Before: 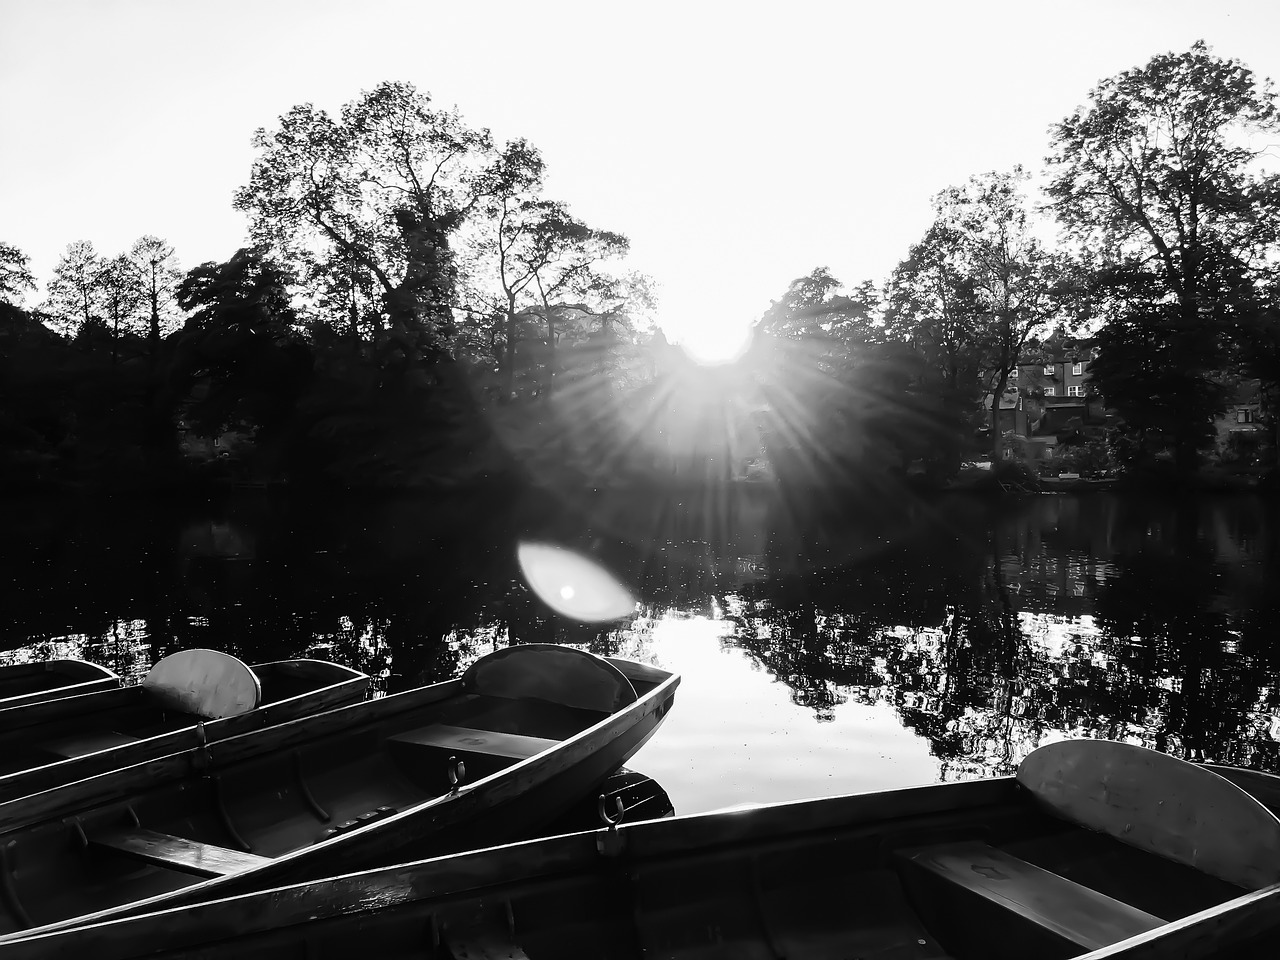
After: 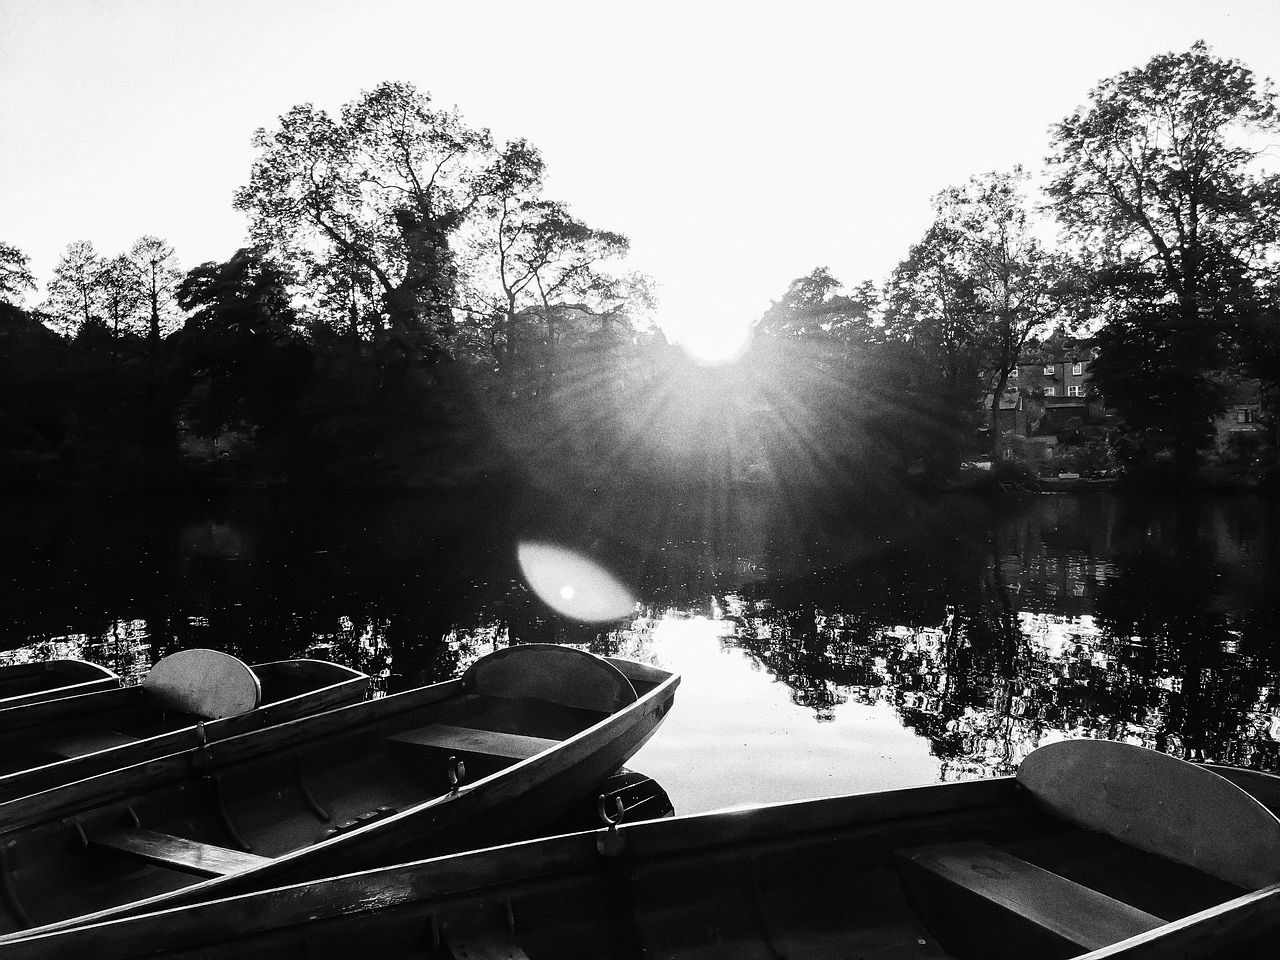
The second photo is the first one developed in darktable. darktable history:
grain: strength 49.07%
